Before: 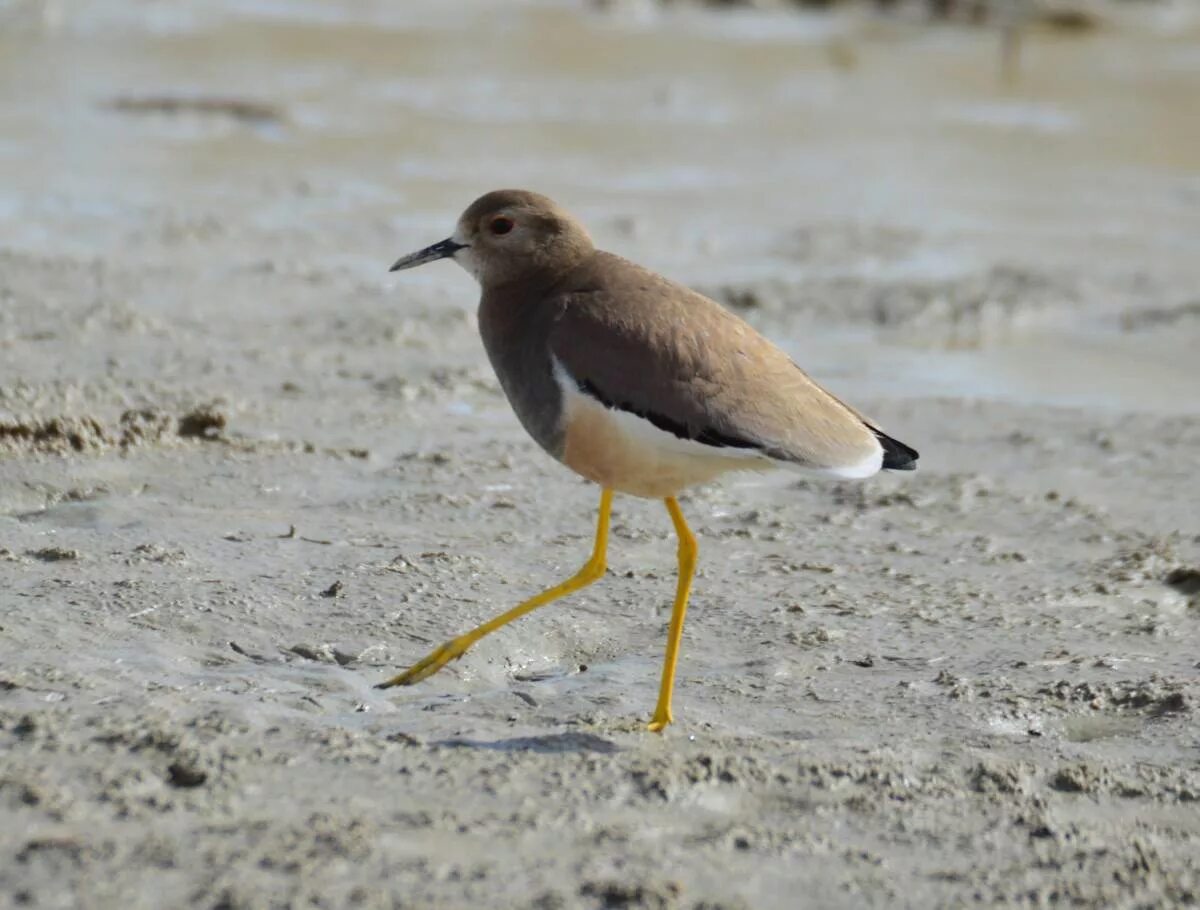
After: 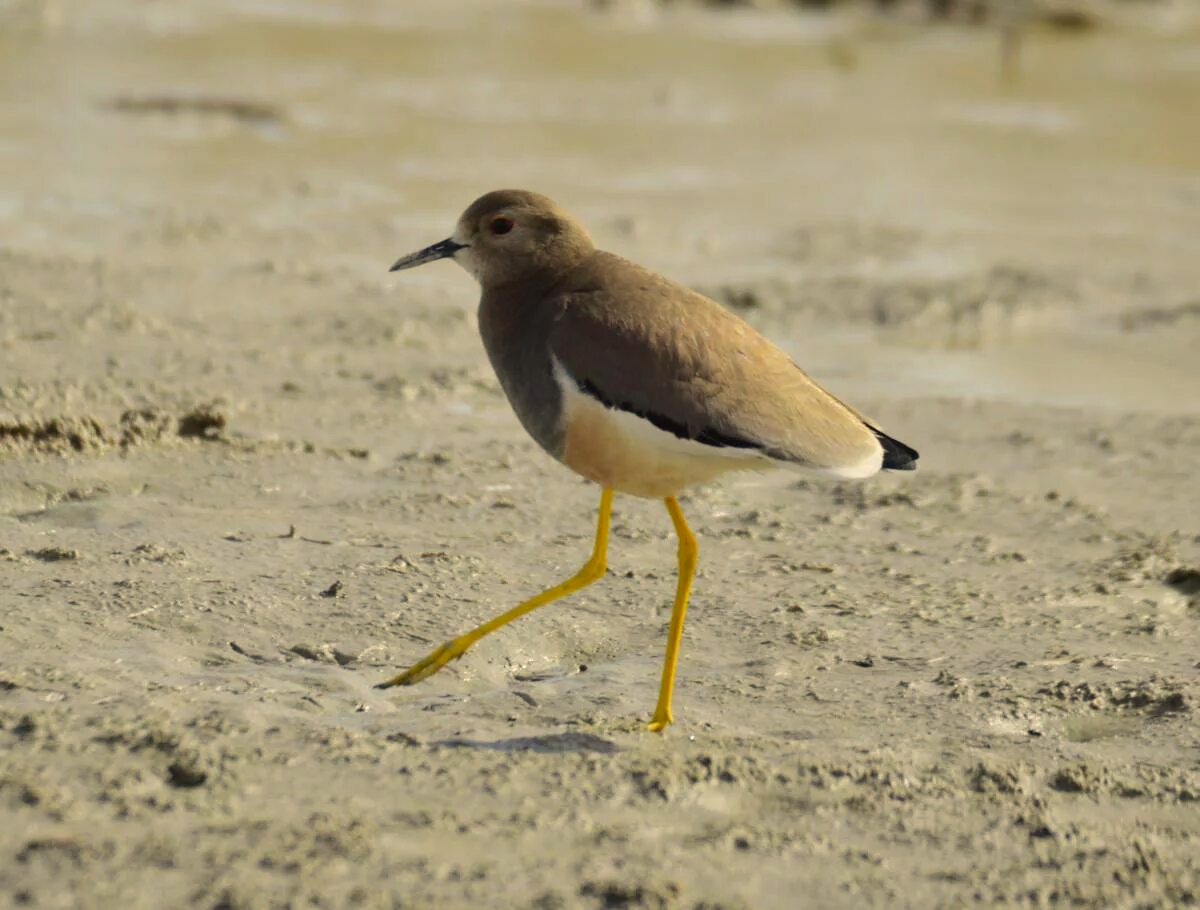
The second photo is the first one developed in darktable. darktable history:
color correction: highlights a* 2.33, highlights b* 23.35
